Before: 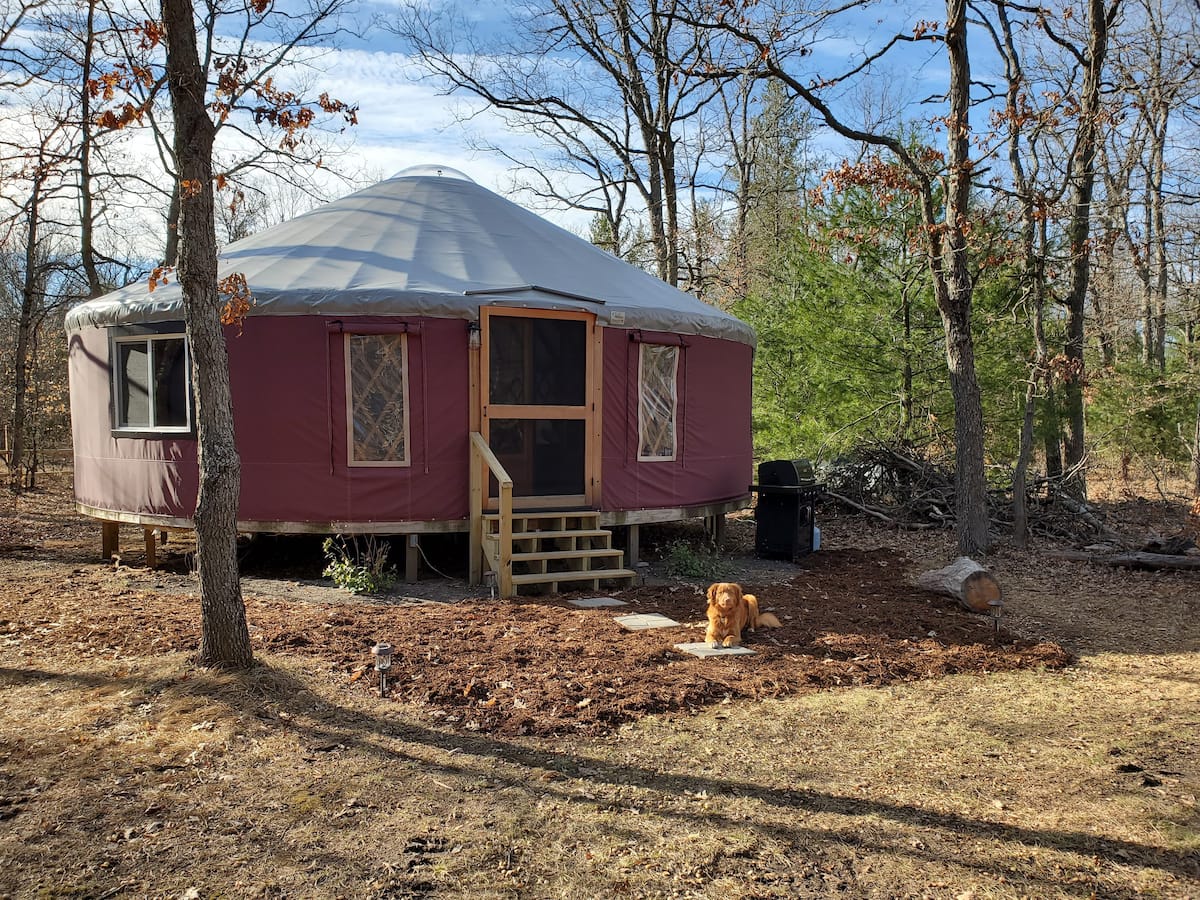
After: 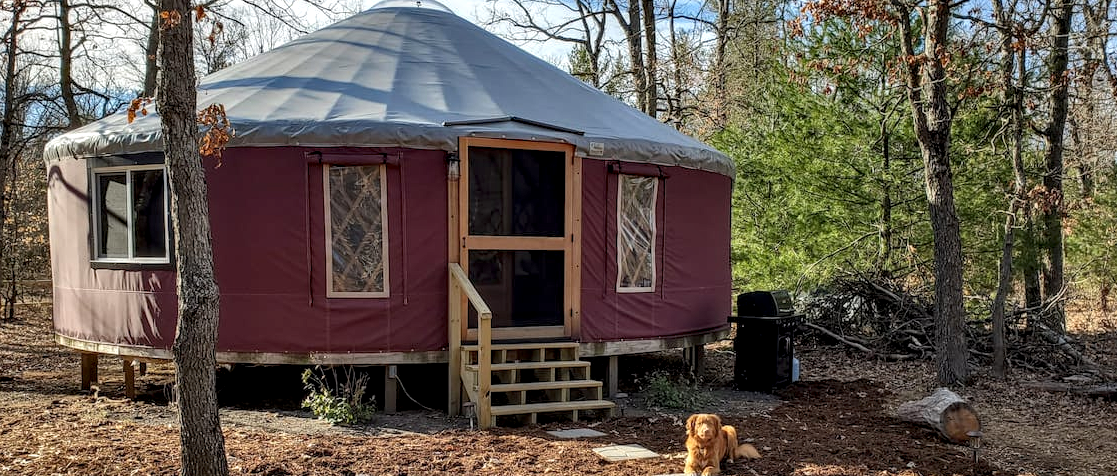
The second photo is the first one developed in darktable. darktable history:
local contrast: highlights 21%, detail 150%
haze removal: compatibility mode true, adaptive false
crop: left 1.789%, top 18.829%, right 5.085%, bottom 28.213%
